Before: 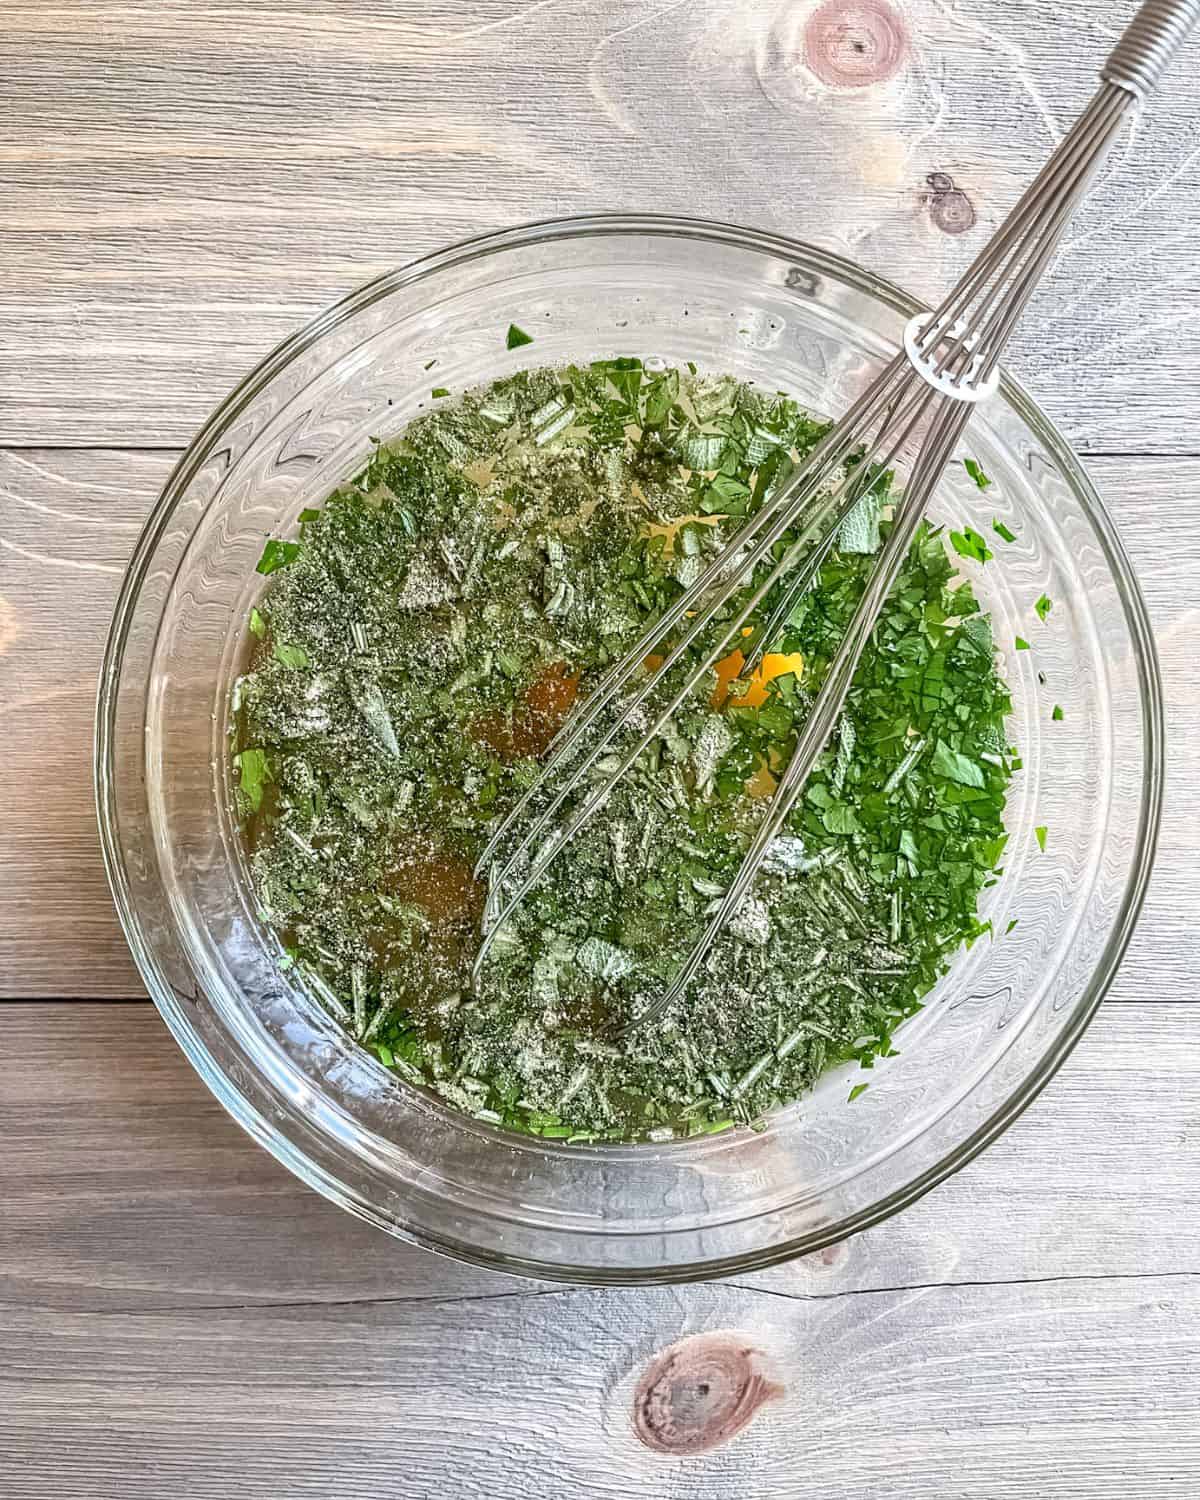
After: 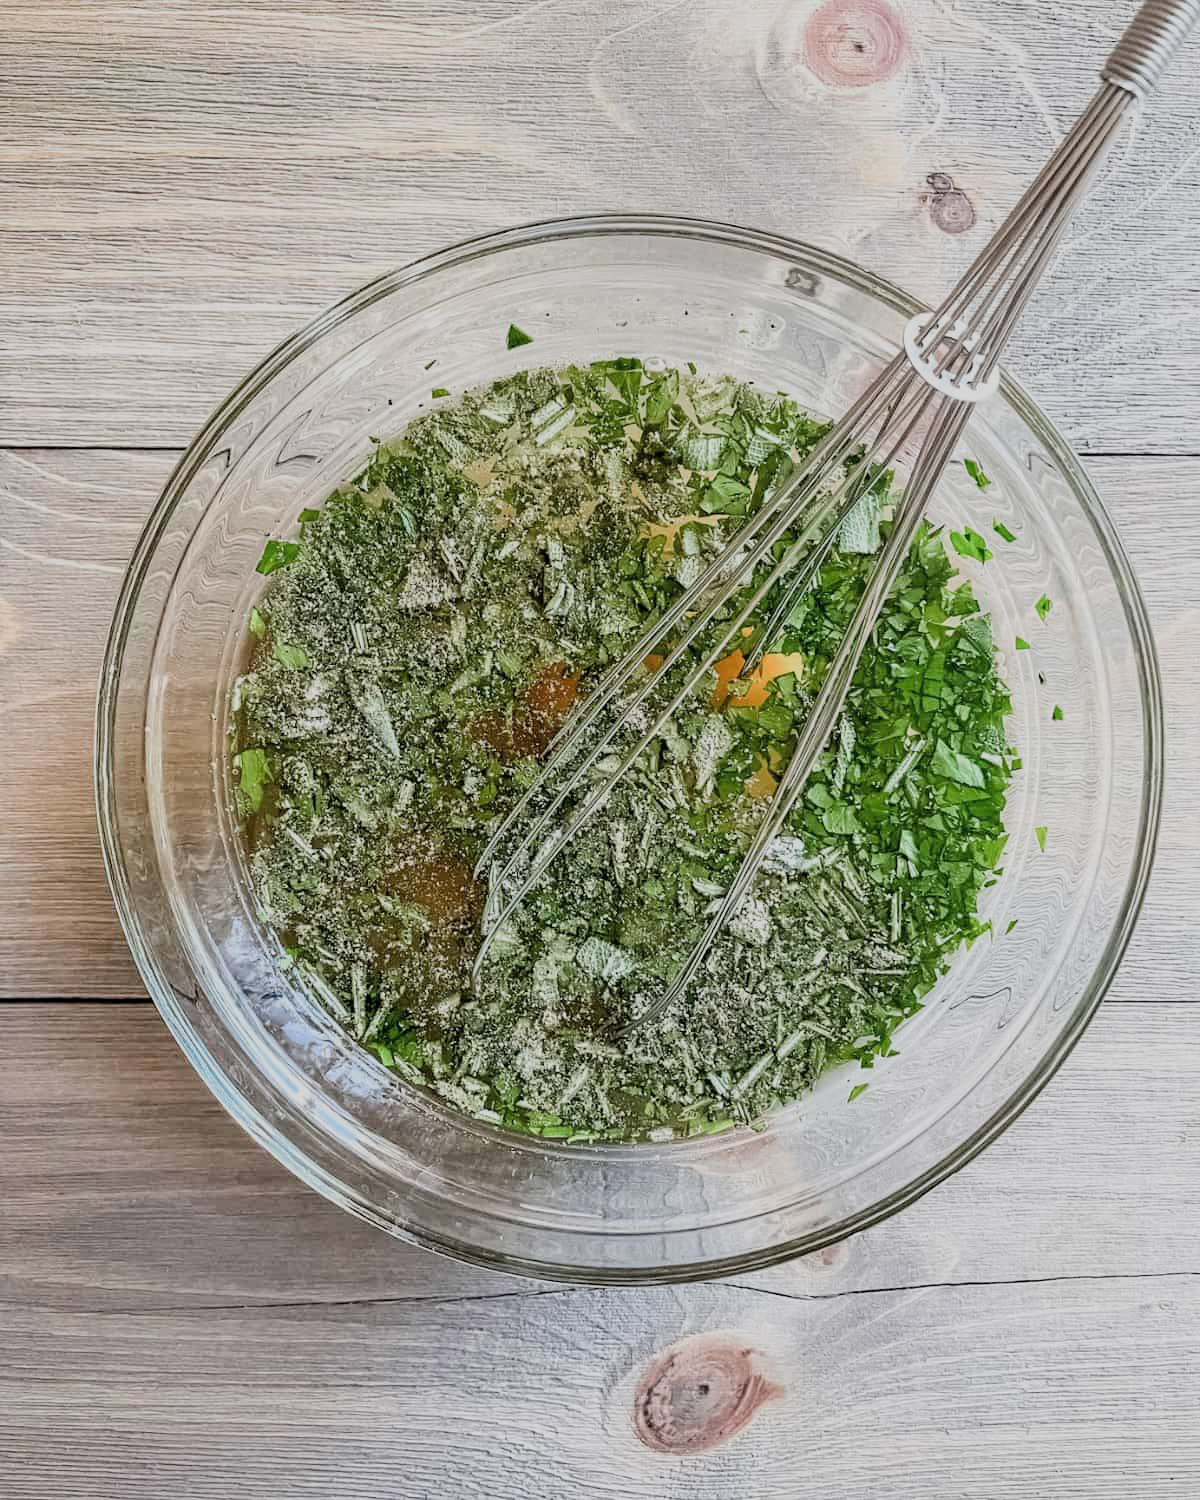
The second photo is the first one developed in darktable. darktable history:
filmic rgb: black relative exposure -7.96 EV, white relative exposure 3.91 EV, hardness 4.24, add noise in highlights 0.001, preserve chrominance luminance Y, color science v3 (2019), use custom middle-gray values true, contrast in highlights soft
